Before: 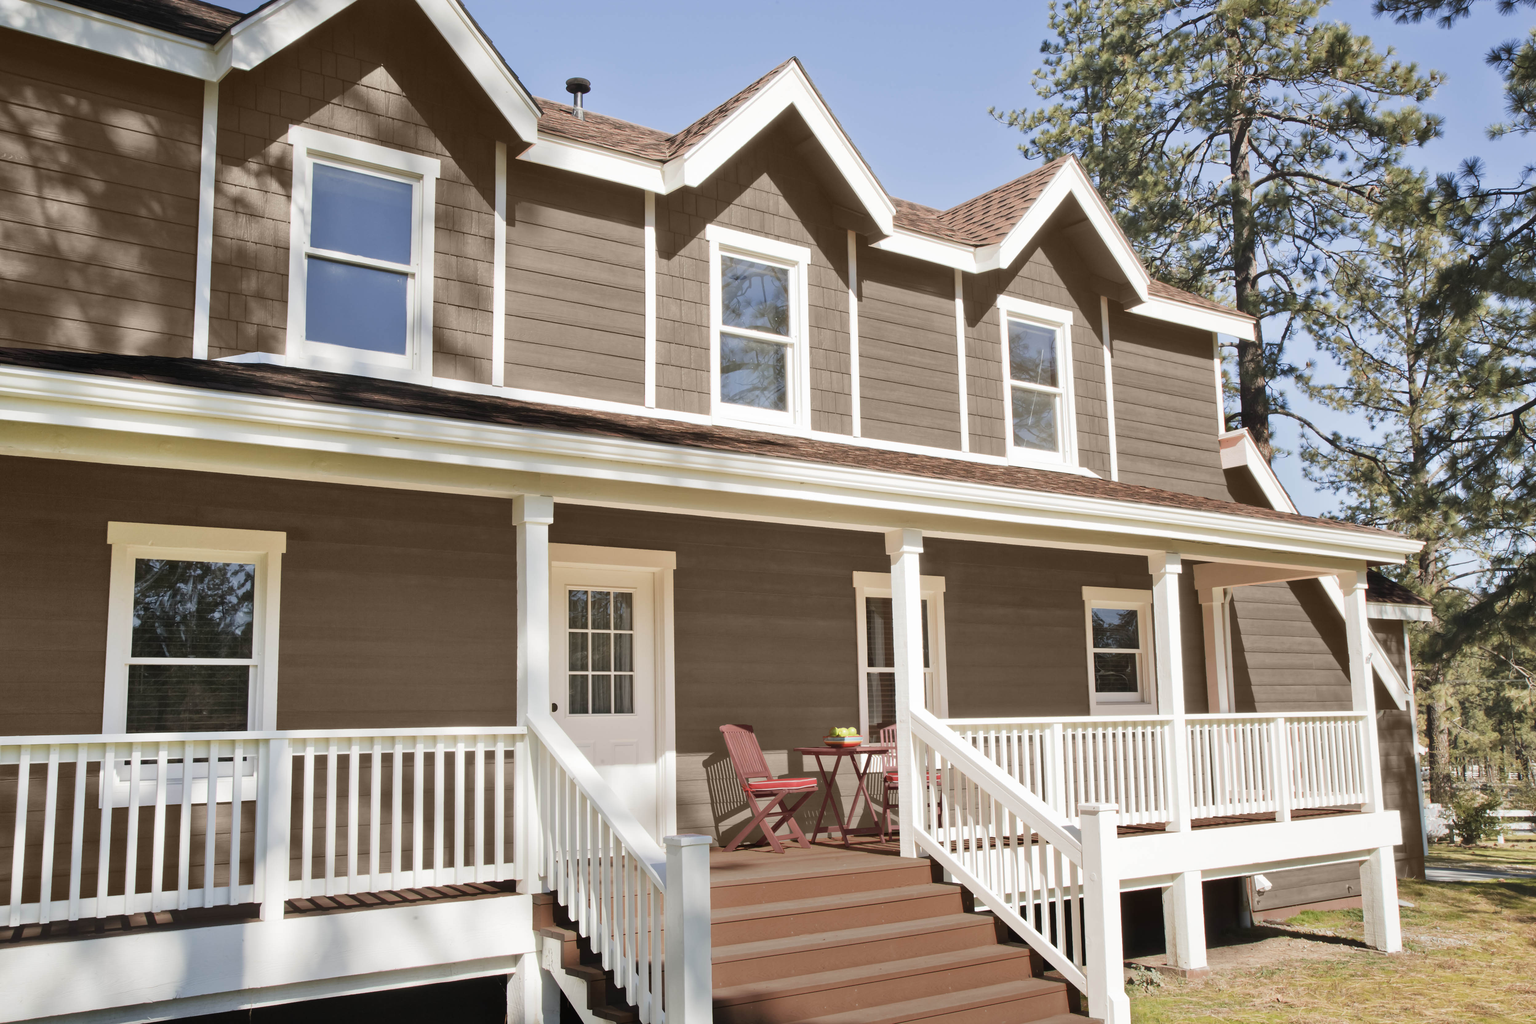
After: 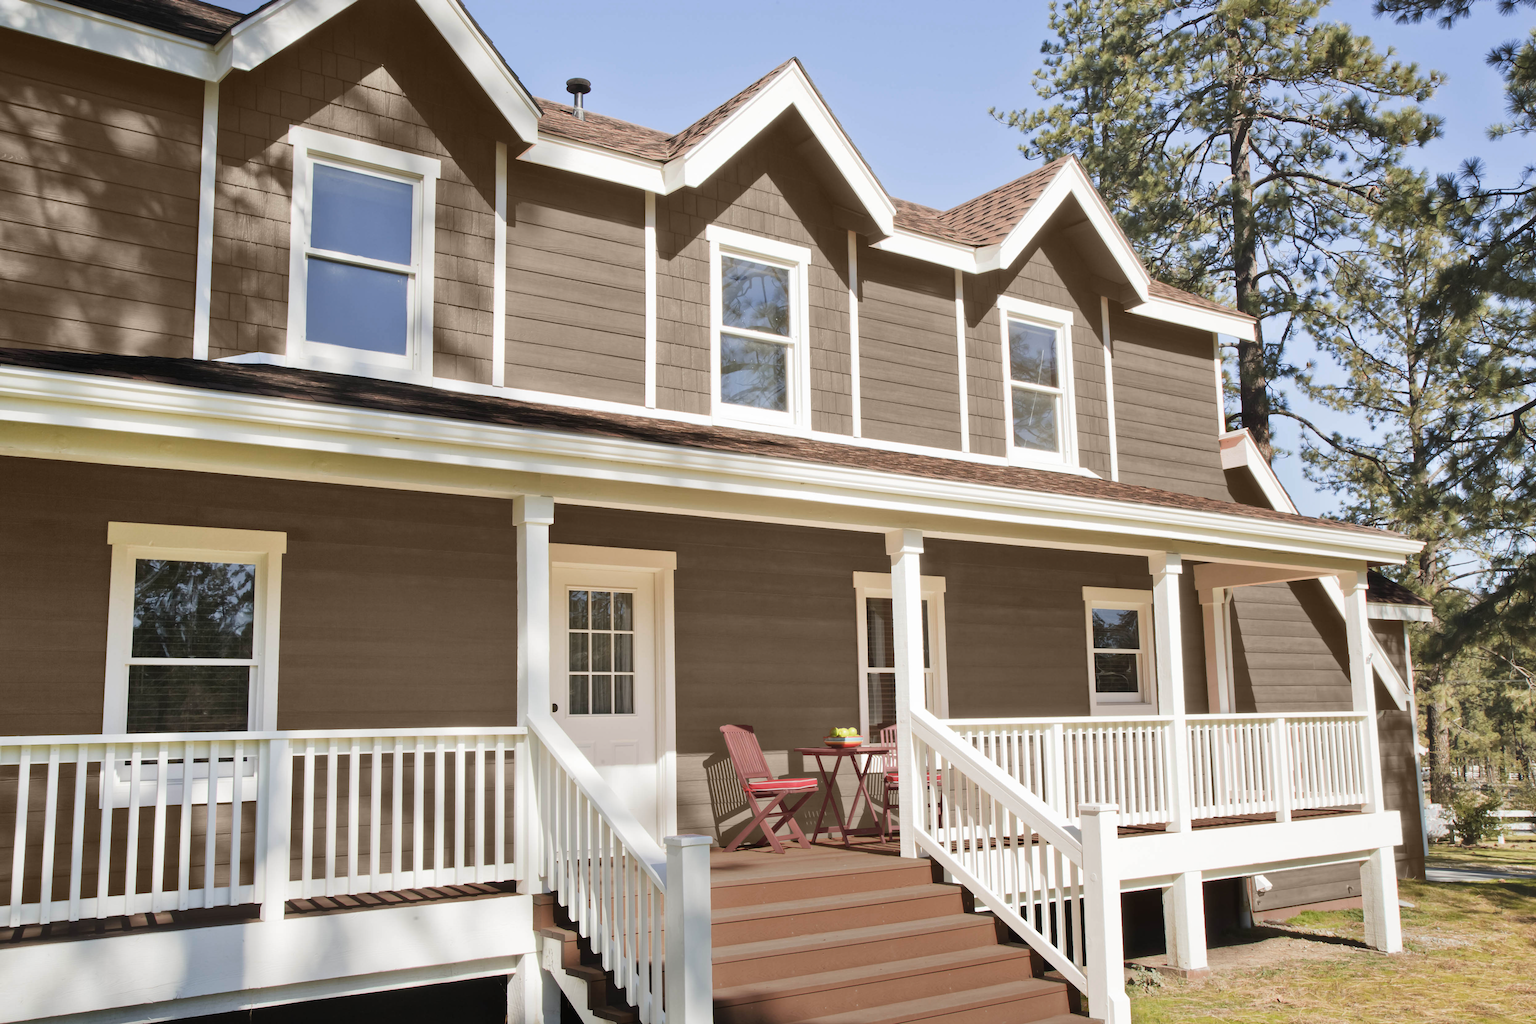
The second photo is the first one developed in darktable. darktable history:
color zones: curves: ch0 [(0, 0.5) (0.125, 0.4) (0.25, 0.5) (0.375, 0.4) (0.5, 0.4) (0.625, 0.35) (0.75, 0.35) (0.875, 0.5)]; ch1 [(0, 0.35) (0.125, 0.45) (0.25, 0.35) (0.375, 0.35) (0.5, 0.35) (0.625, 0.35) (0.75, 0.45) (0.875, 0.35)]; ch2 [(0, 0.6) (0.125, 0.5) (0.25, 0.5) (0.375, 0.6) (0.5, 0.6) (0.625, 0.5) (0.75, 0.5) (0.875, 0.5)], mix -137.45%
